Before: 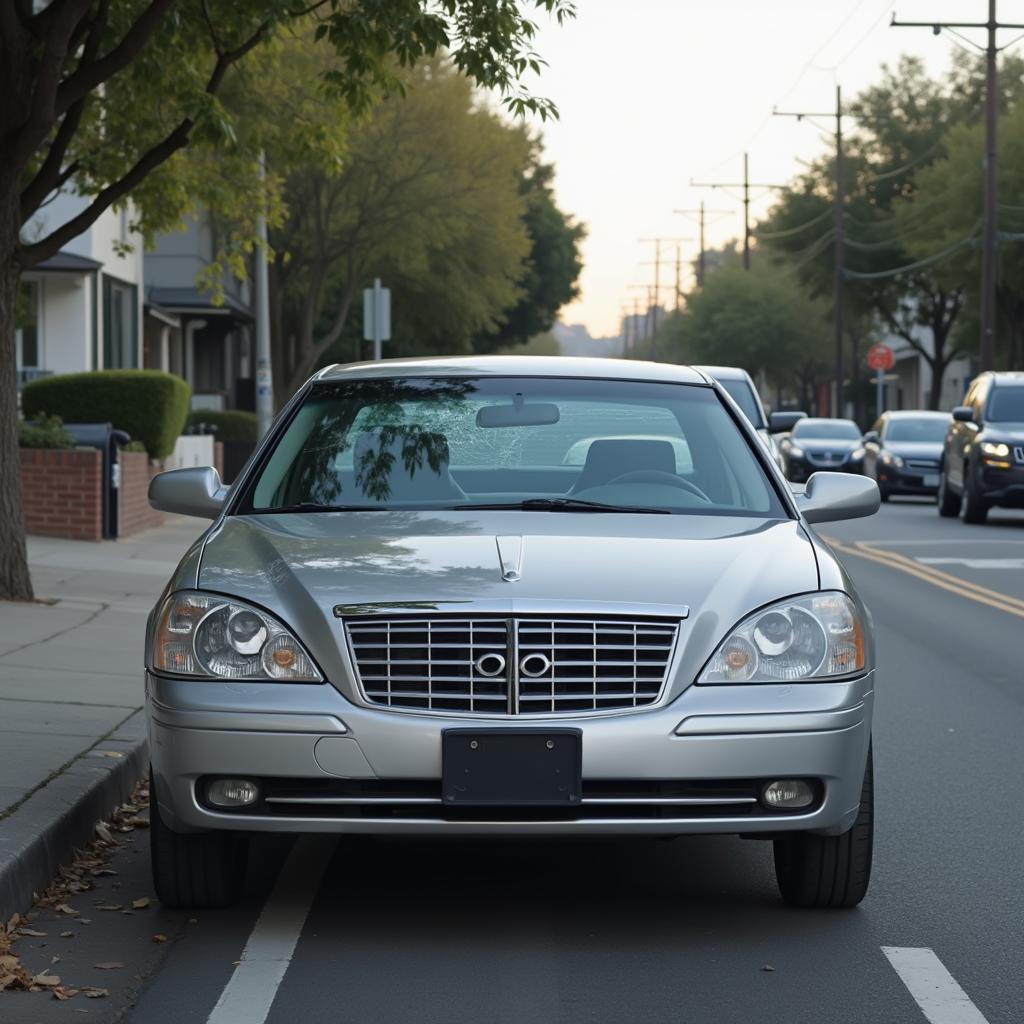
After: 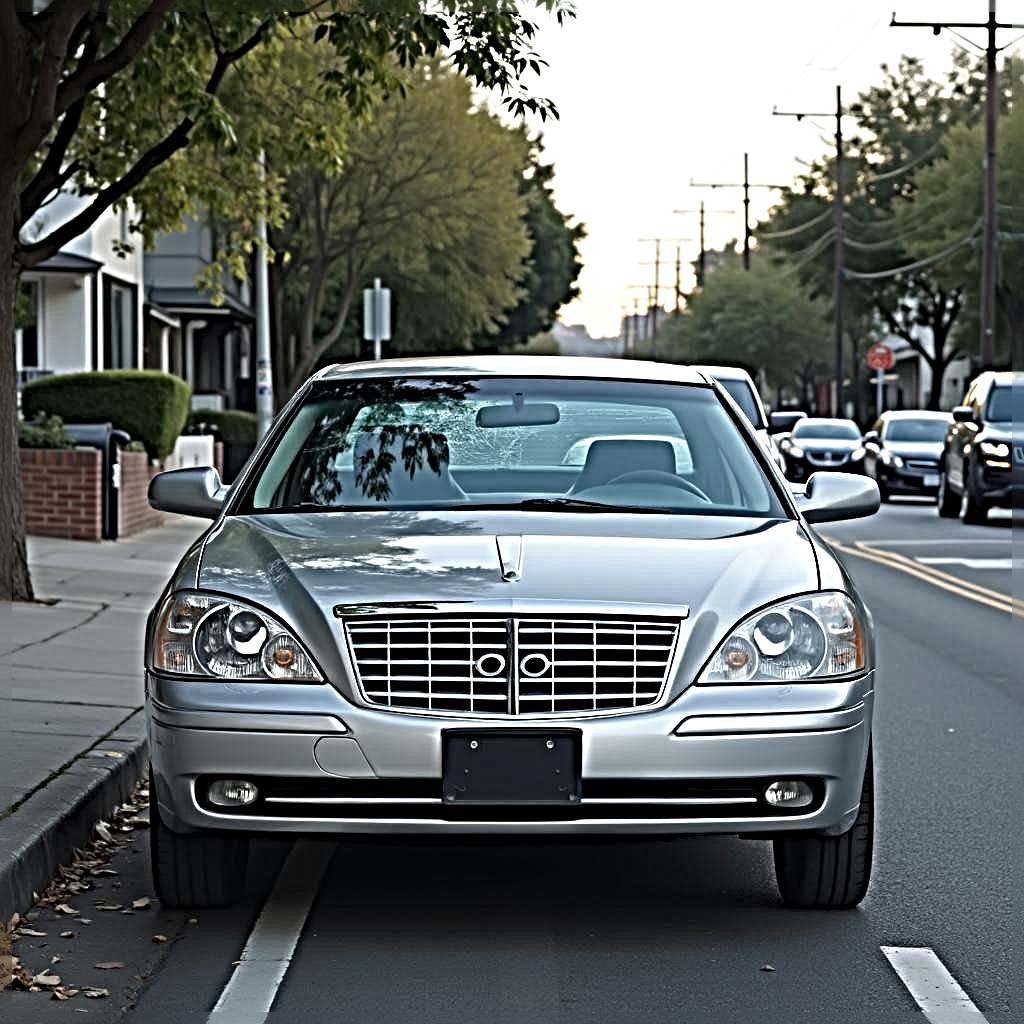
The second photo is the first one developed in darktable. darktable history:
levels: levels [0, 0.476, 0.951]
sharpen: radius 6.288, amount 1.815, threshold 0.089
